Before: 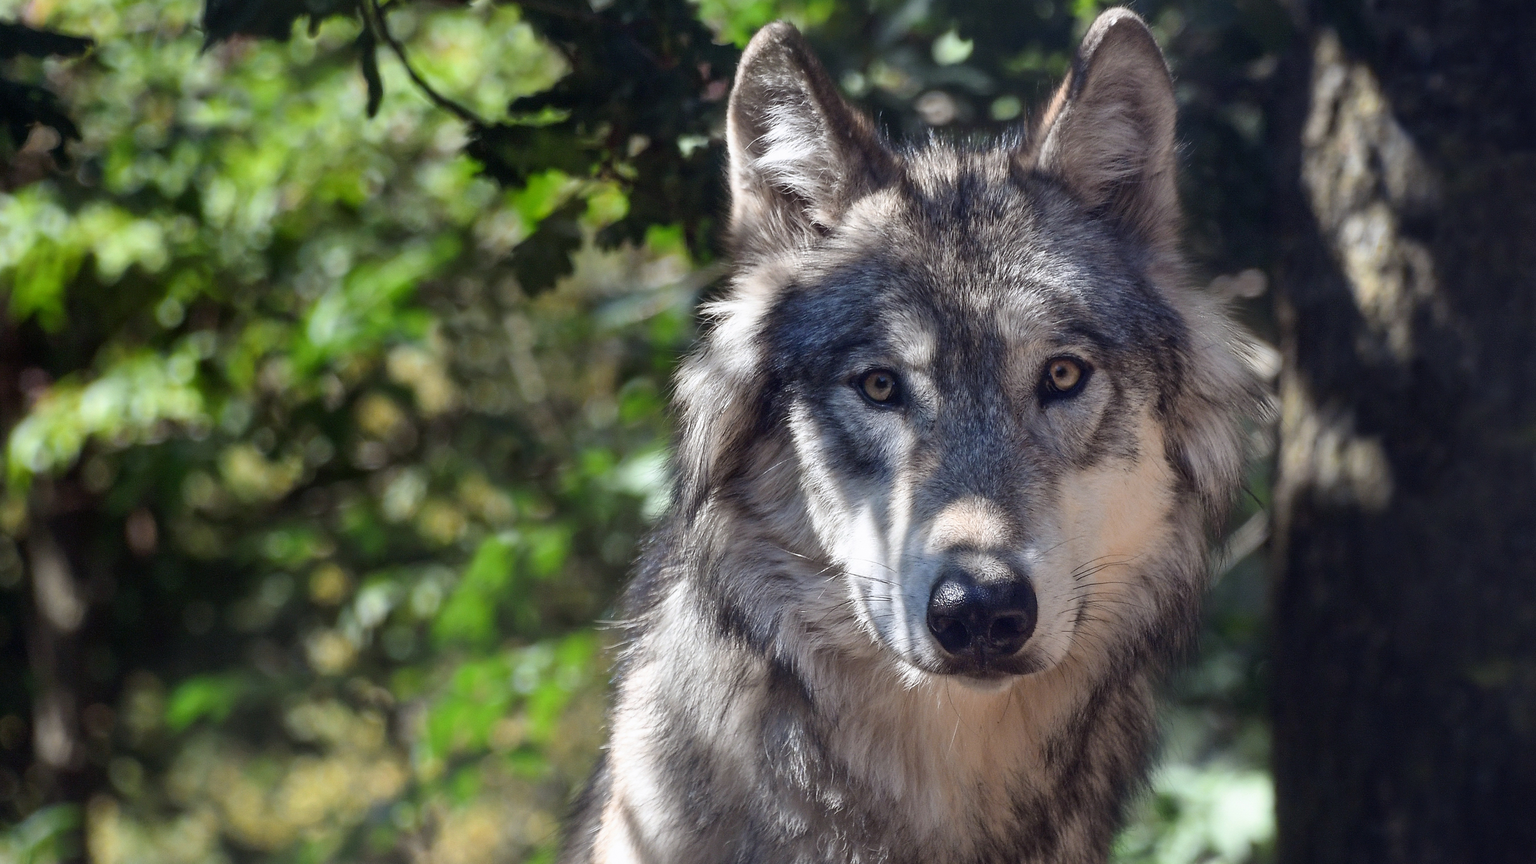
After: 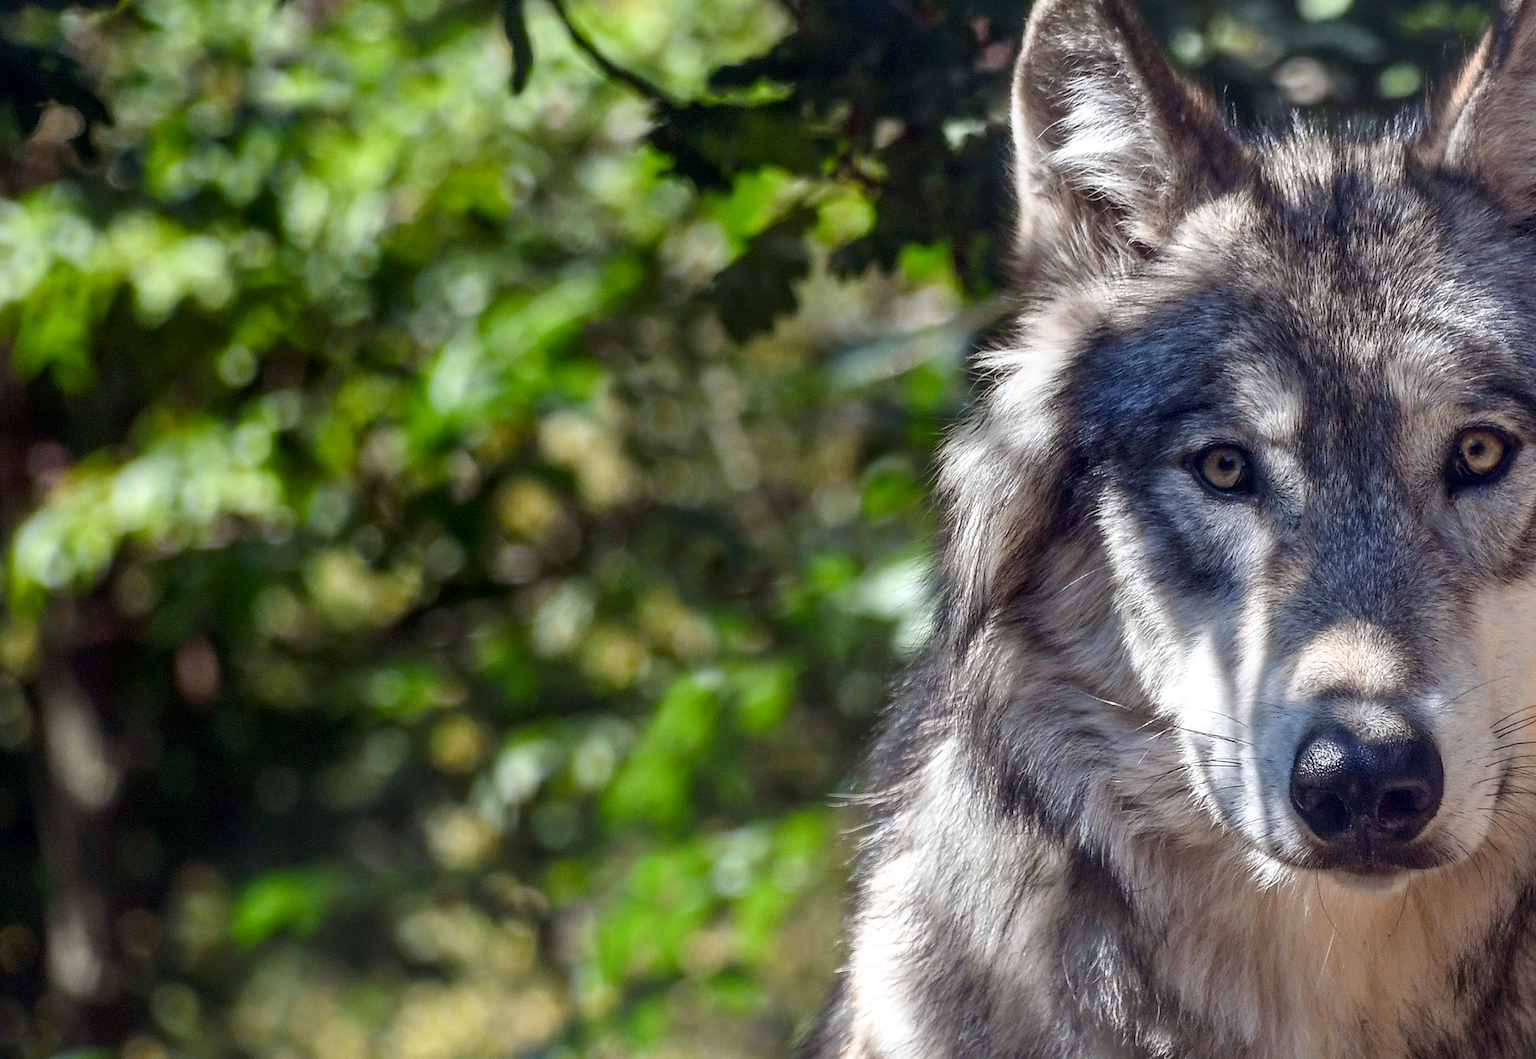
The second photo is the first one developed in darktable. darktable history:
local contrast: on, module defaults
color balance rgb: perceptual saturation grading › global saturation 20%, perceptual saturation grading › highlights -25%, perceptual saturation grading › shadows 25%
crop: top 5.803%, right 27.864%, bottom 5.804%
